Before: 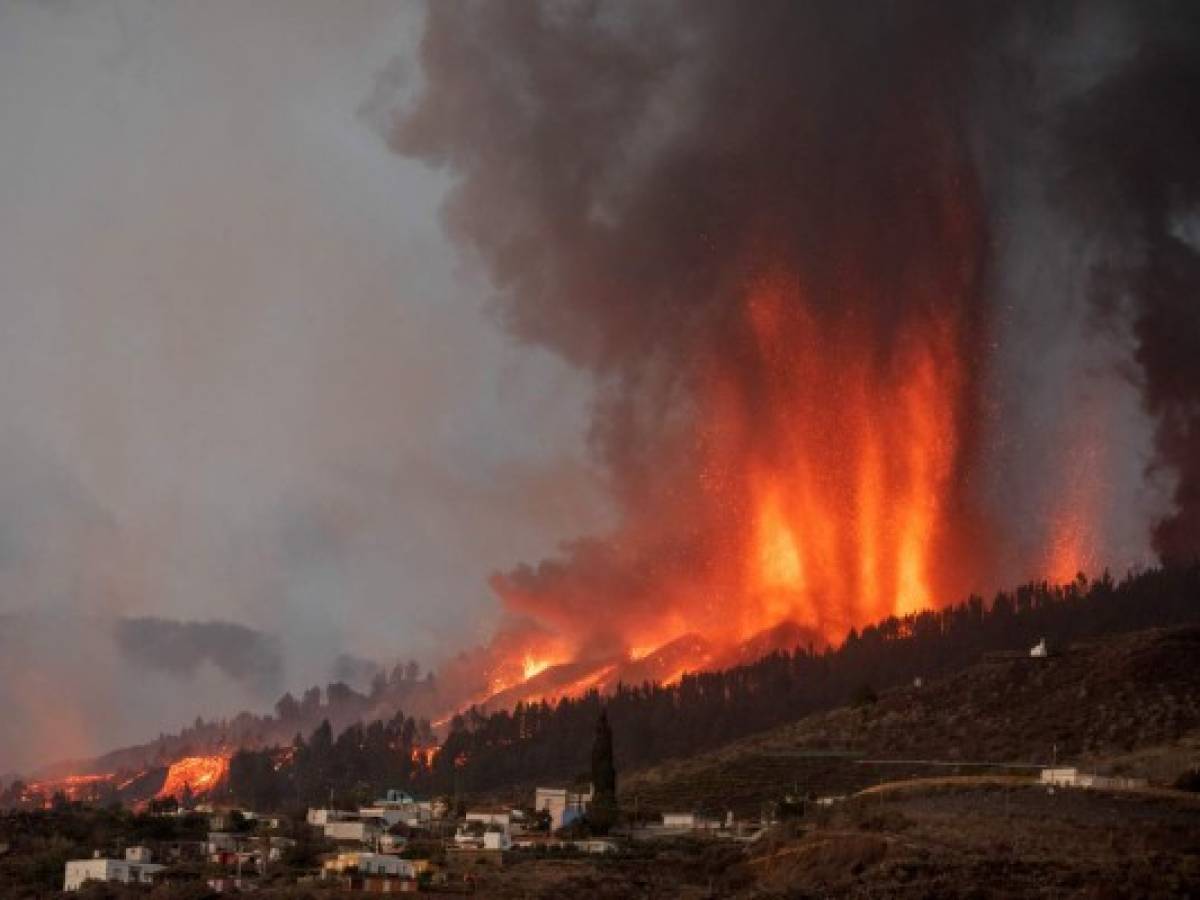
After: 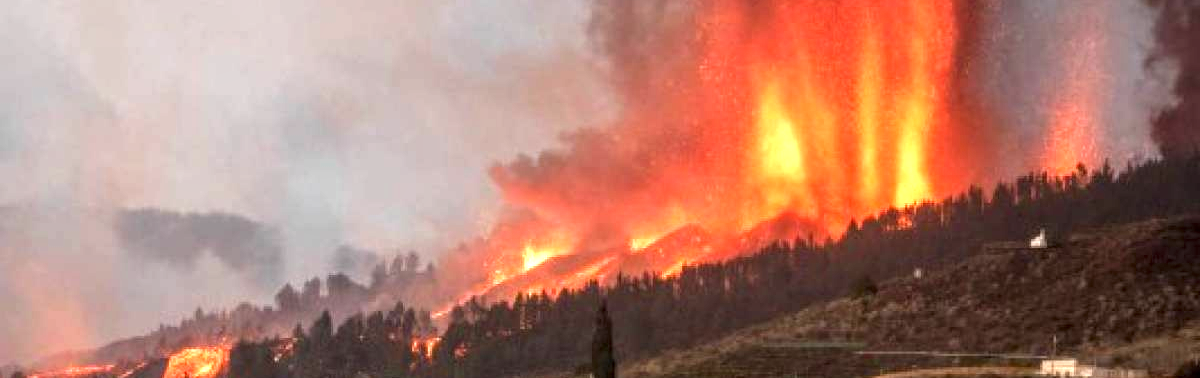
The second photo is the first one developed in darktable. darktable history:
crop: top 45.551%, bottom 12.262%
local contrast: on, module defaults
exposure: black level correction 0, exposure 1.35 EV, compensate exposure bias true, compensate highlight preservation false
